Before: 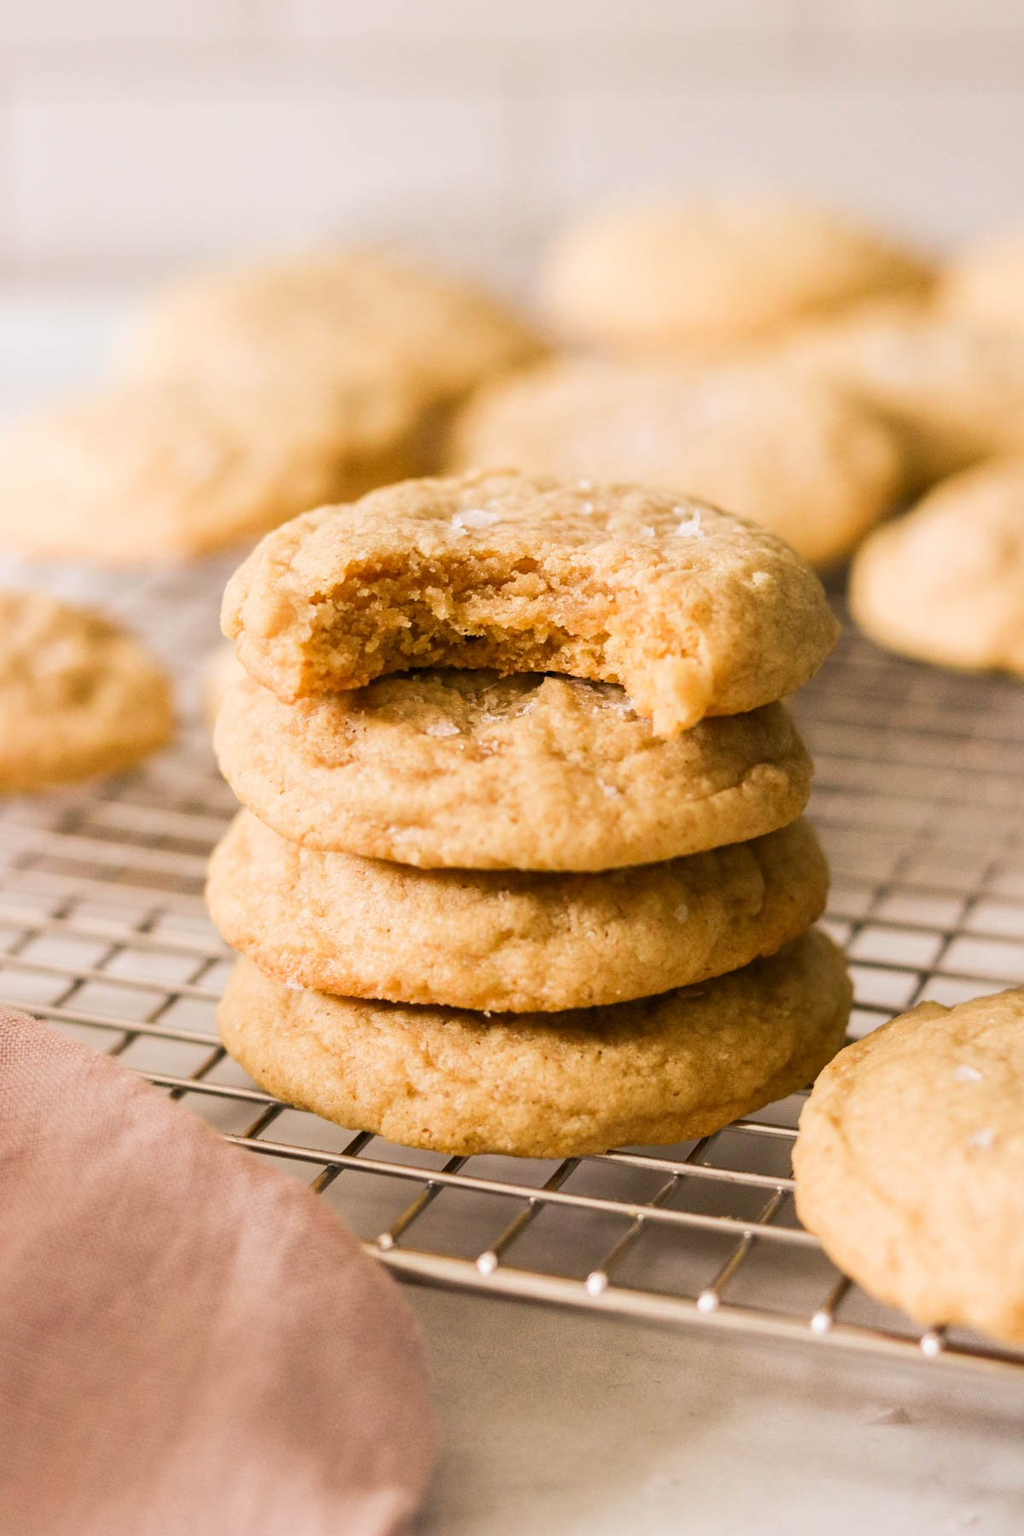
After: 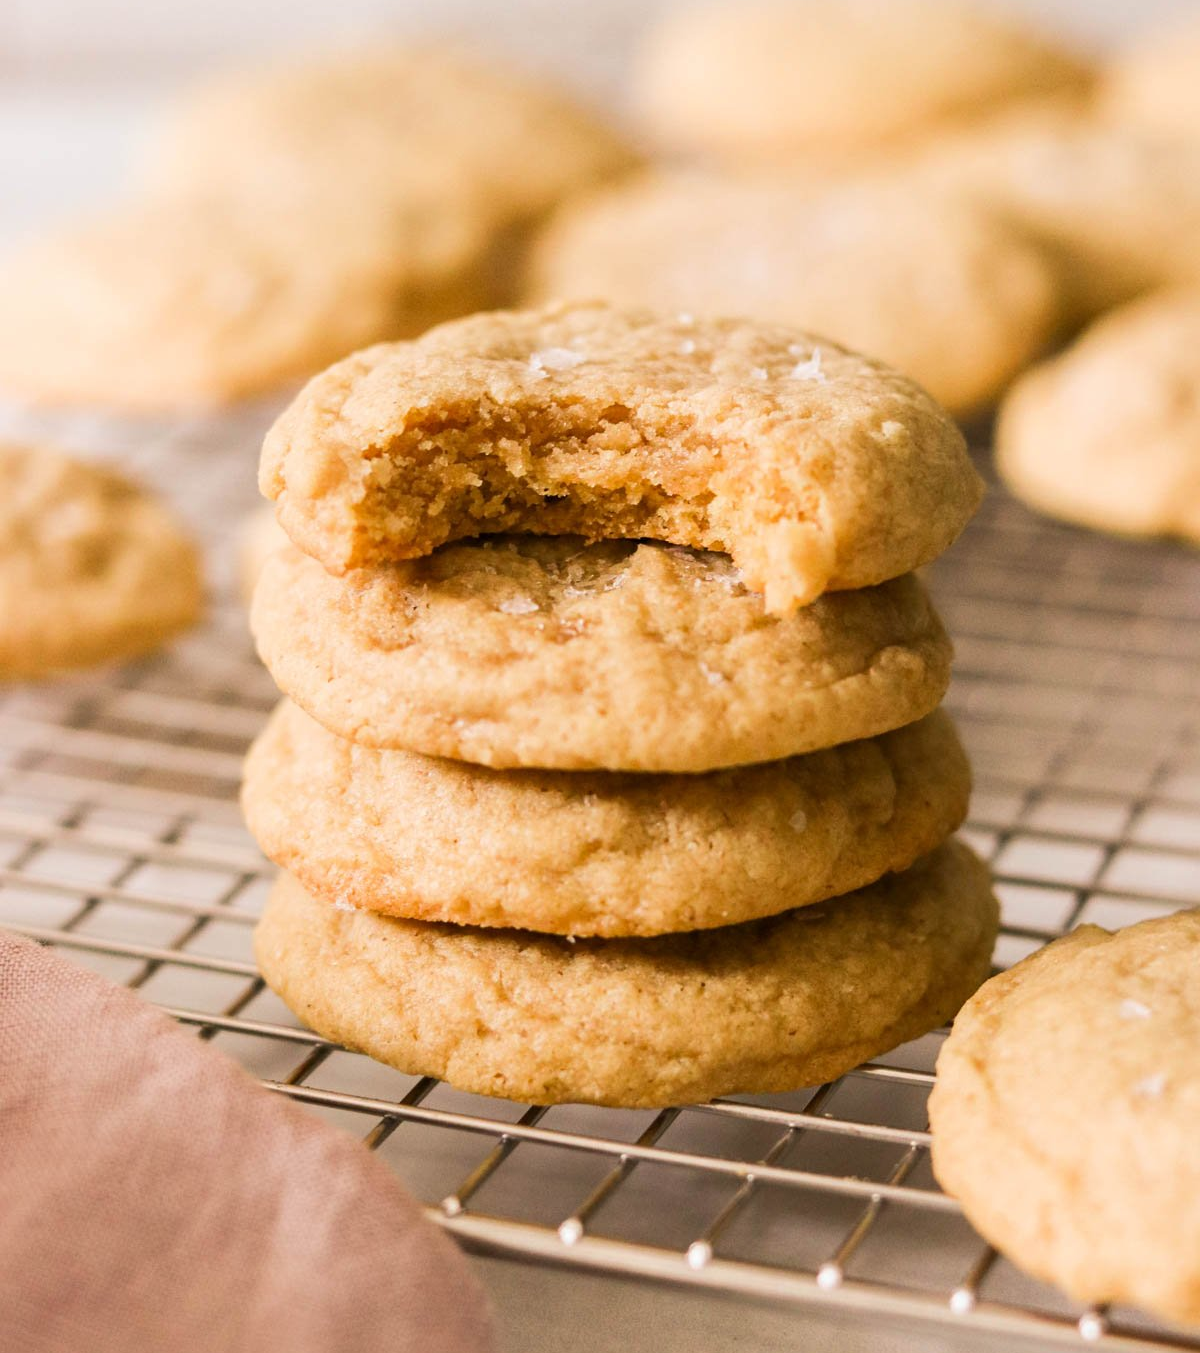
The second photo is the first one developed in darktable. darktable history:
crop: top 13.839%, bottom 10.988%
